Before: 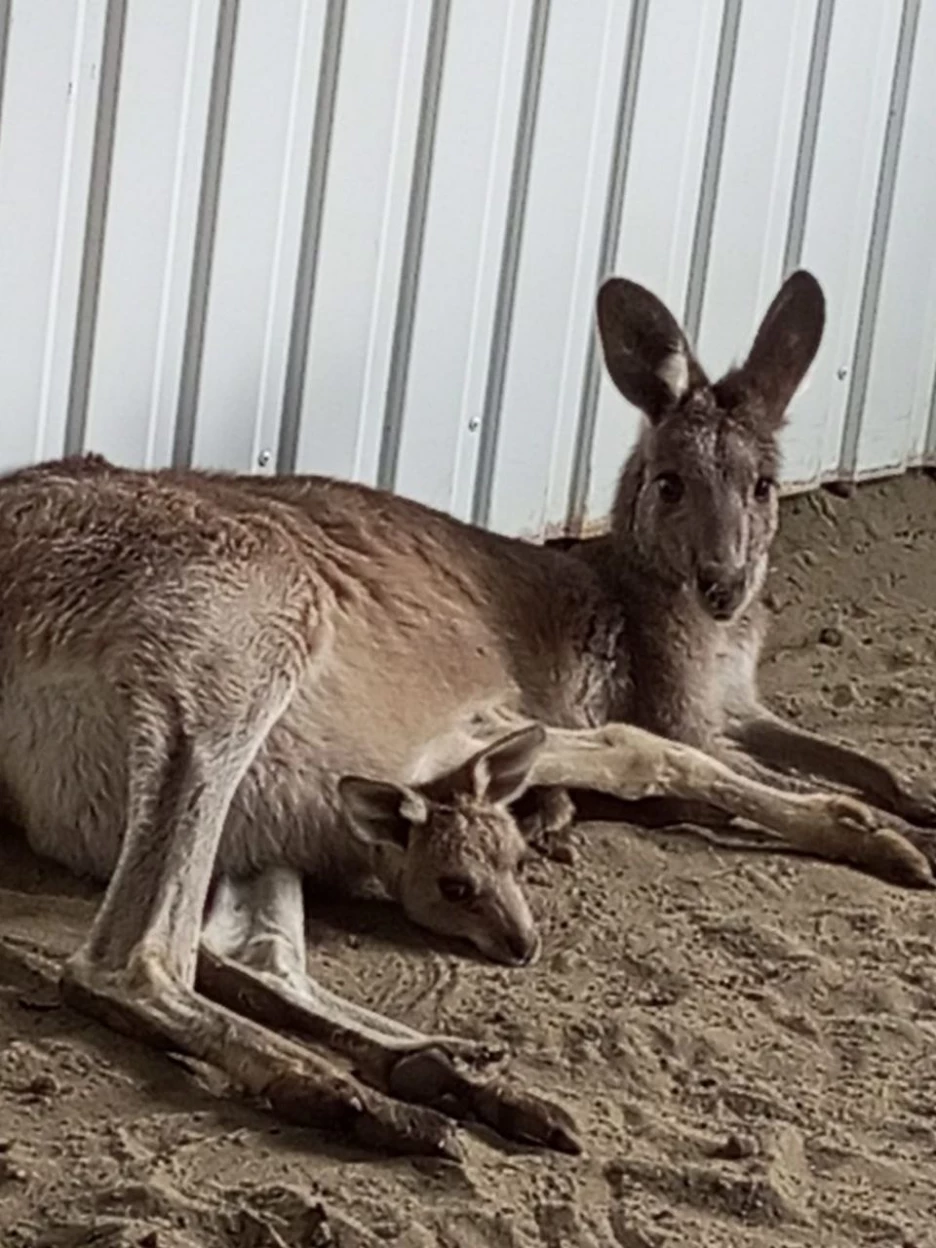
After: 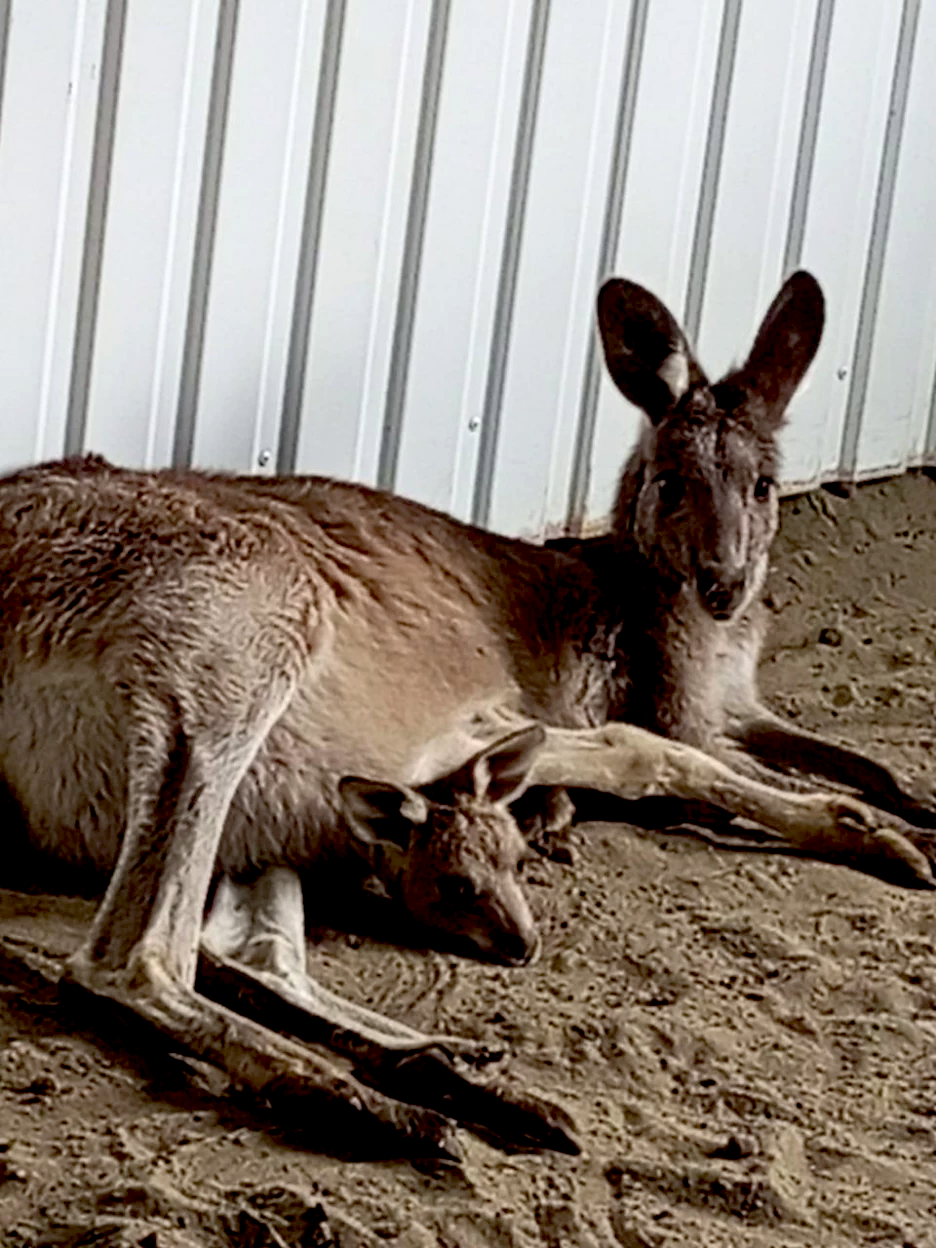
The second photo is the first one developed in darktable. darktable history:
exposure: black level correction 0.024, exposure 0.181 EV, compensate exposure bias true, compensate highlight preservation false
